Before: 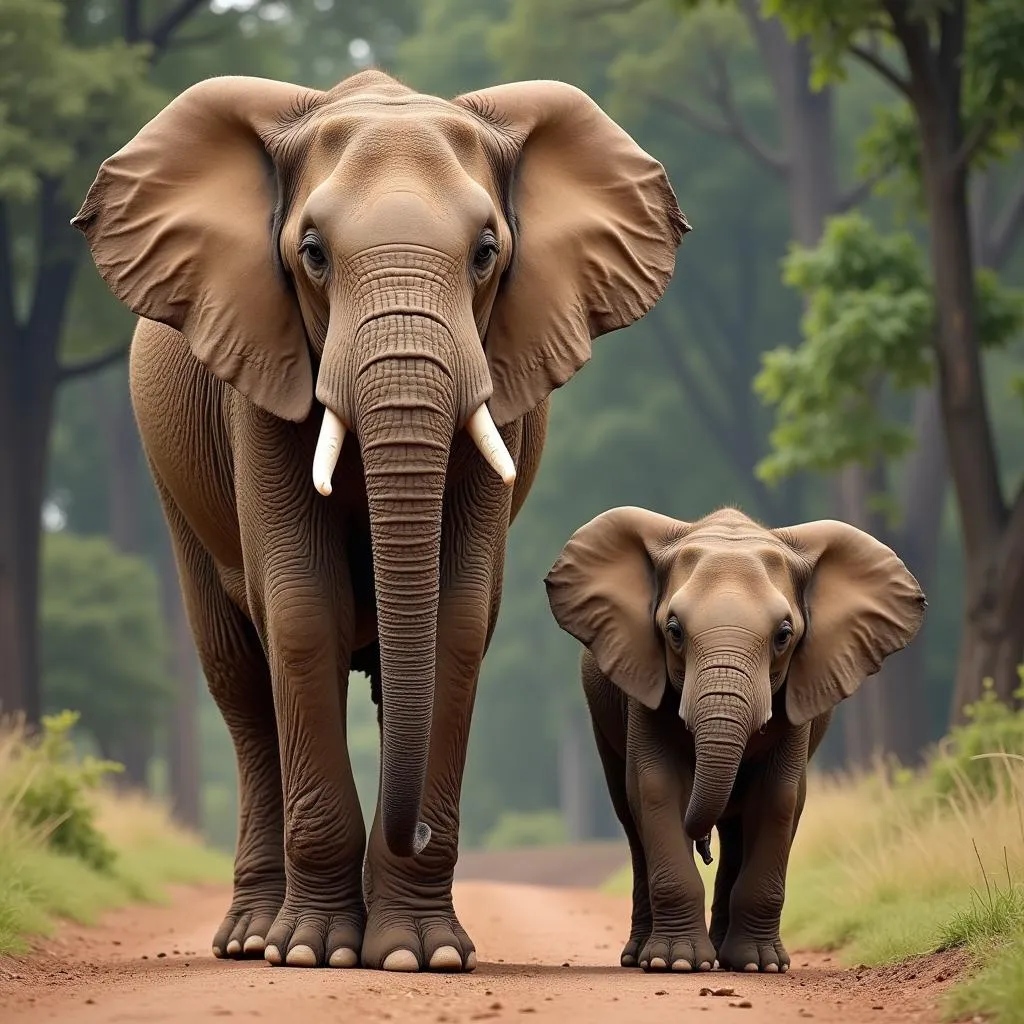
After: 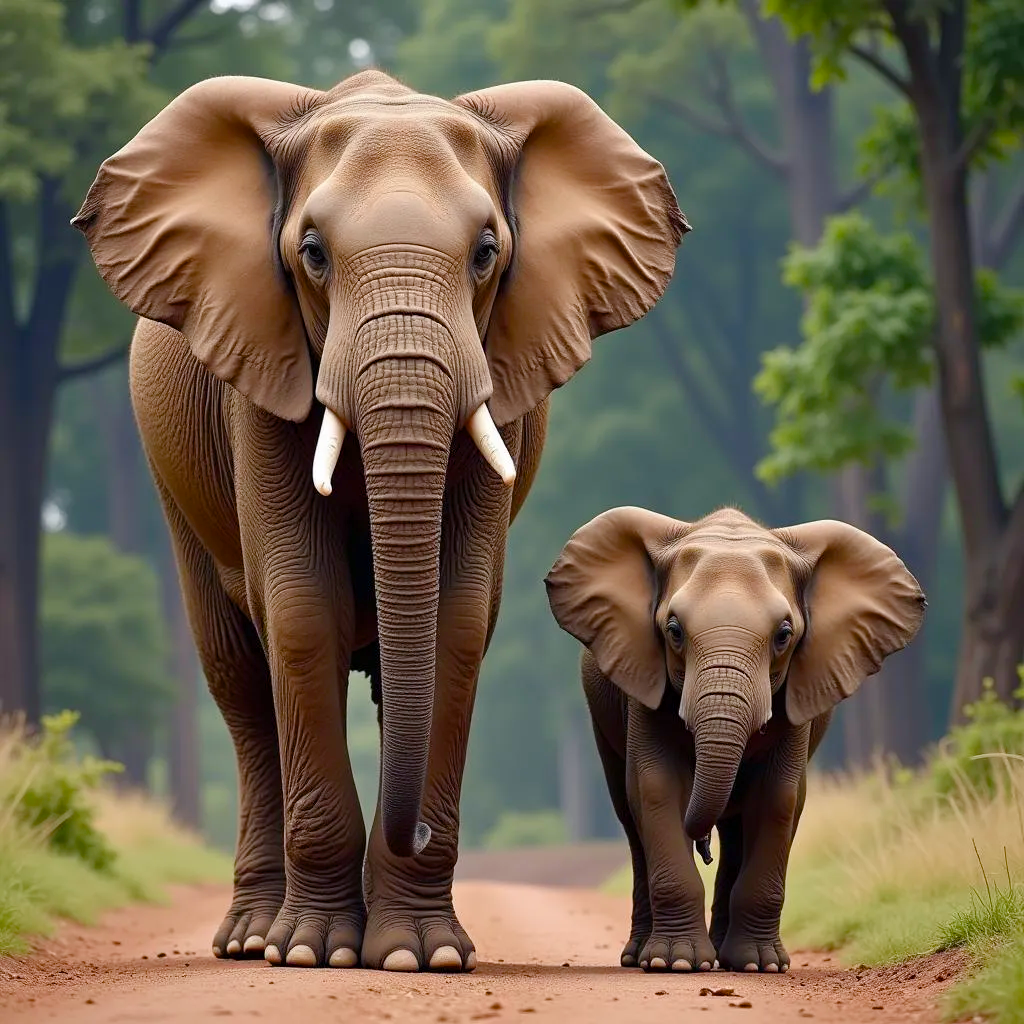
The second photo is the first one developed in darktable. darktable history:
color balance rgb: power › chroma 0.991%, power › hue 255.23°, perceptual saturation grading › global saturation 20%, perceptual saturation grading › highlights -25.336%, perceptual saturation grading › shadows 49.737%
